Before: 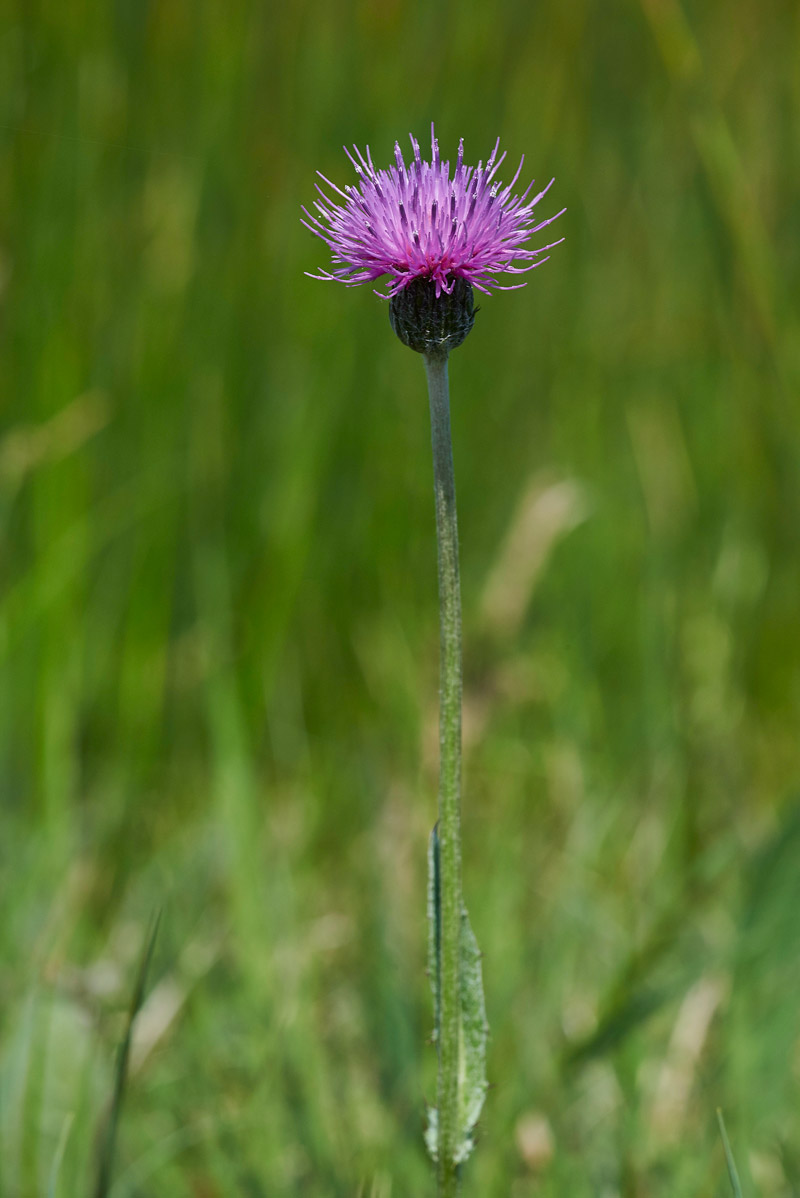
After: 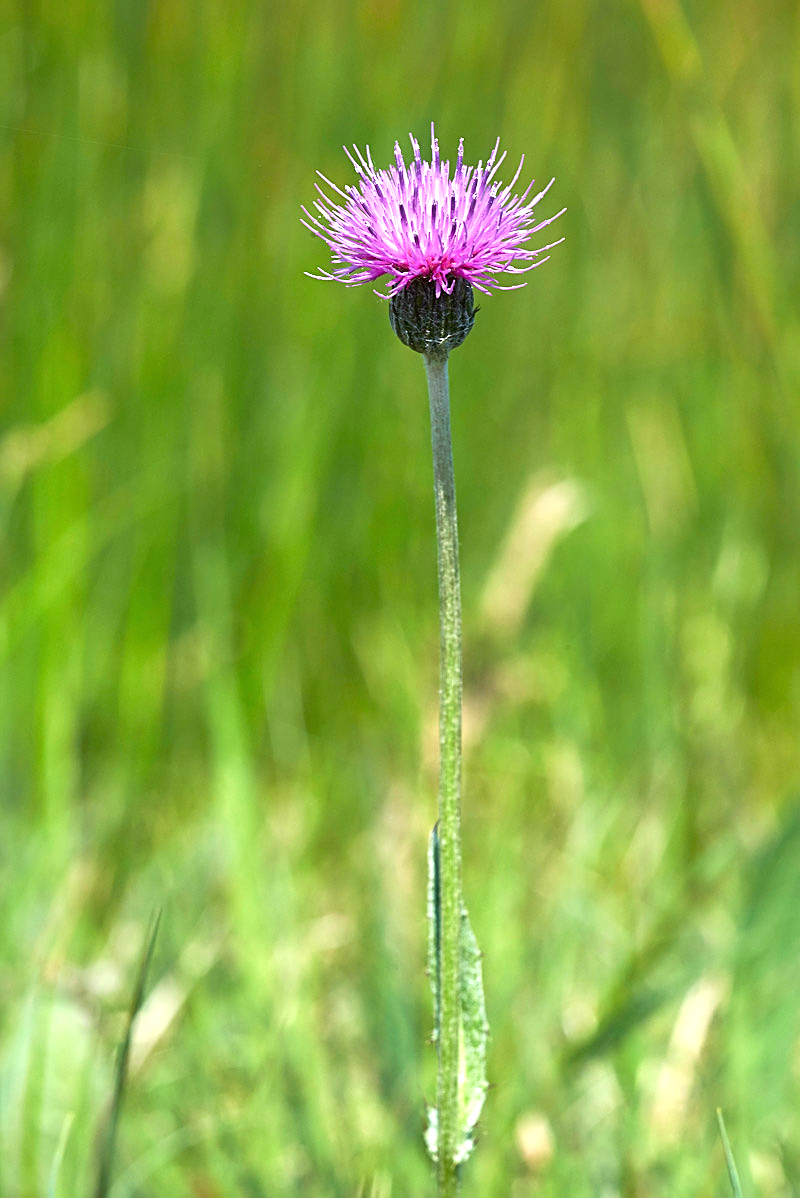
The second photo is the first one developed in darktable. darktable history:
exposure: black level correction 0, exposure 1.347 EV, compensate highlight preservation false
sharpen: on, module defaults
